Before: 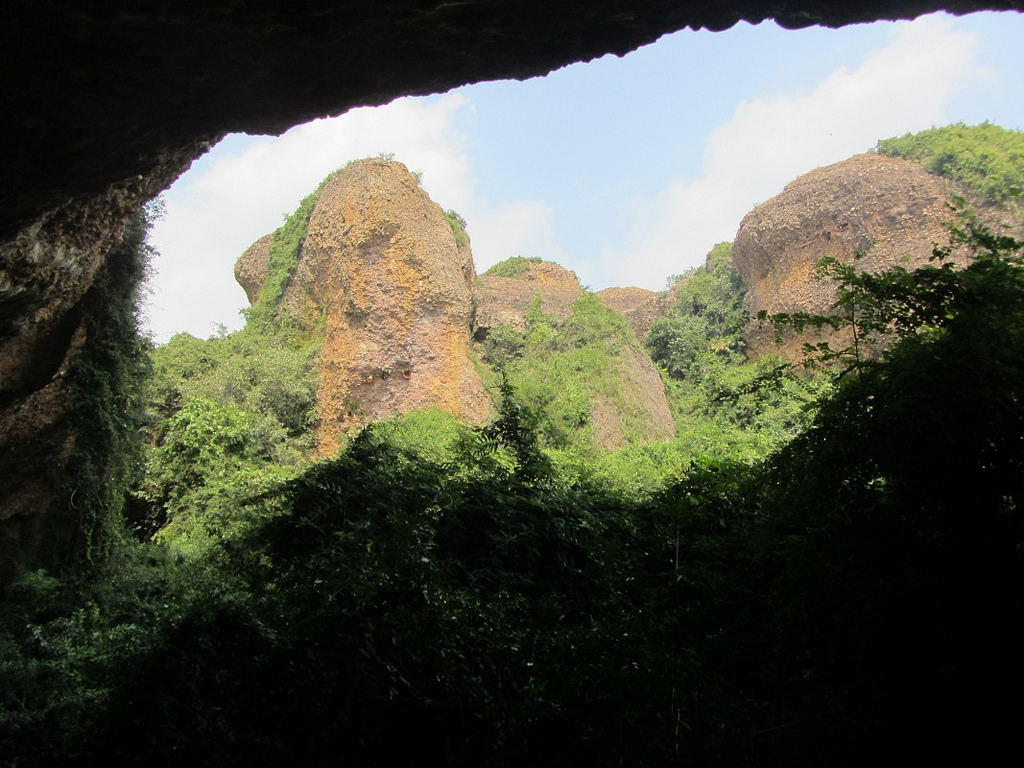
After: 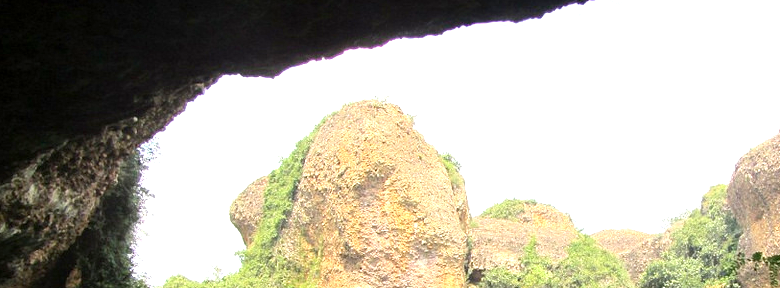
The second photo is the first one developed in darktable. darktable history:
exposure: black level correction 0.001, exposure 0.954 EV, compensate highlight preservation false
crop: left 0.546%, top 7.635%, right 23.19%, bottom 54.804%
